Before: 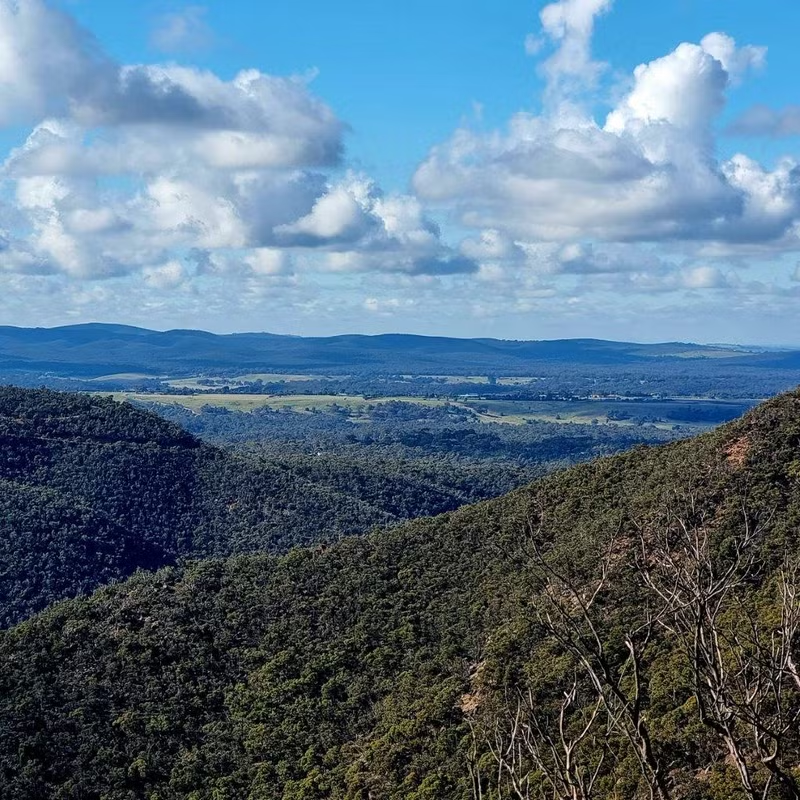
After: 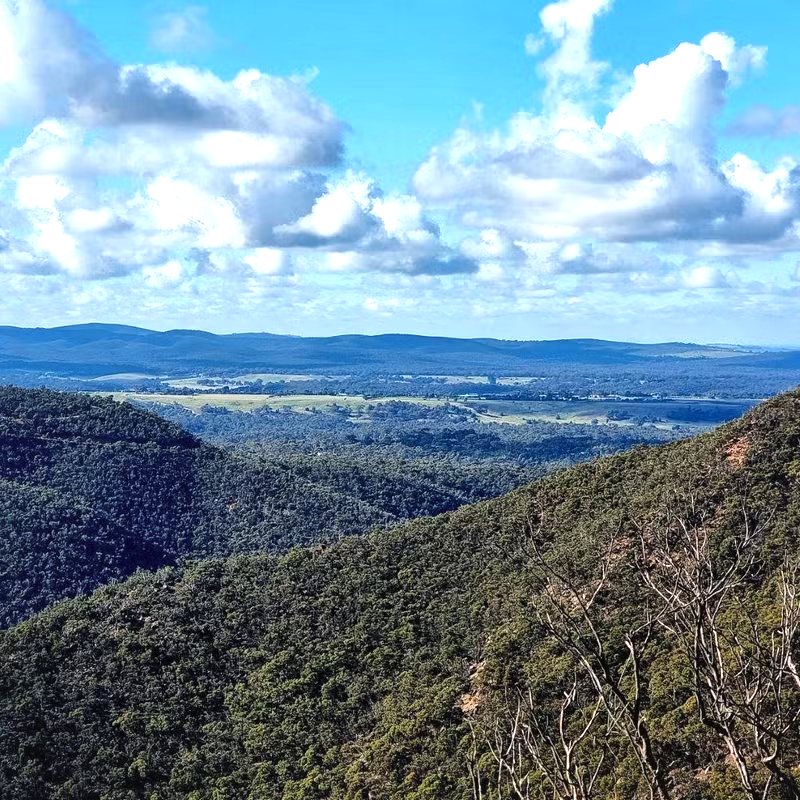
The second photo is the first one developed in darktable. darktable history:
exposure: black level correction -0.002, exposure 0.712 EV, compensate highlight preservation false
local contrast: mode bilateral grid, contrast 21, coarseness 50, detail 129%, midtone range 0.2
